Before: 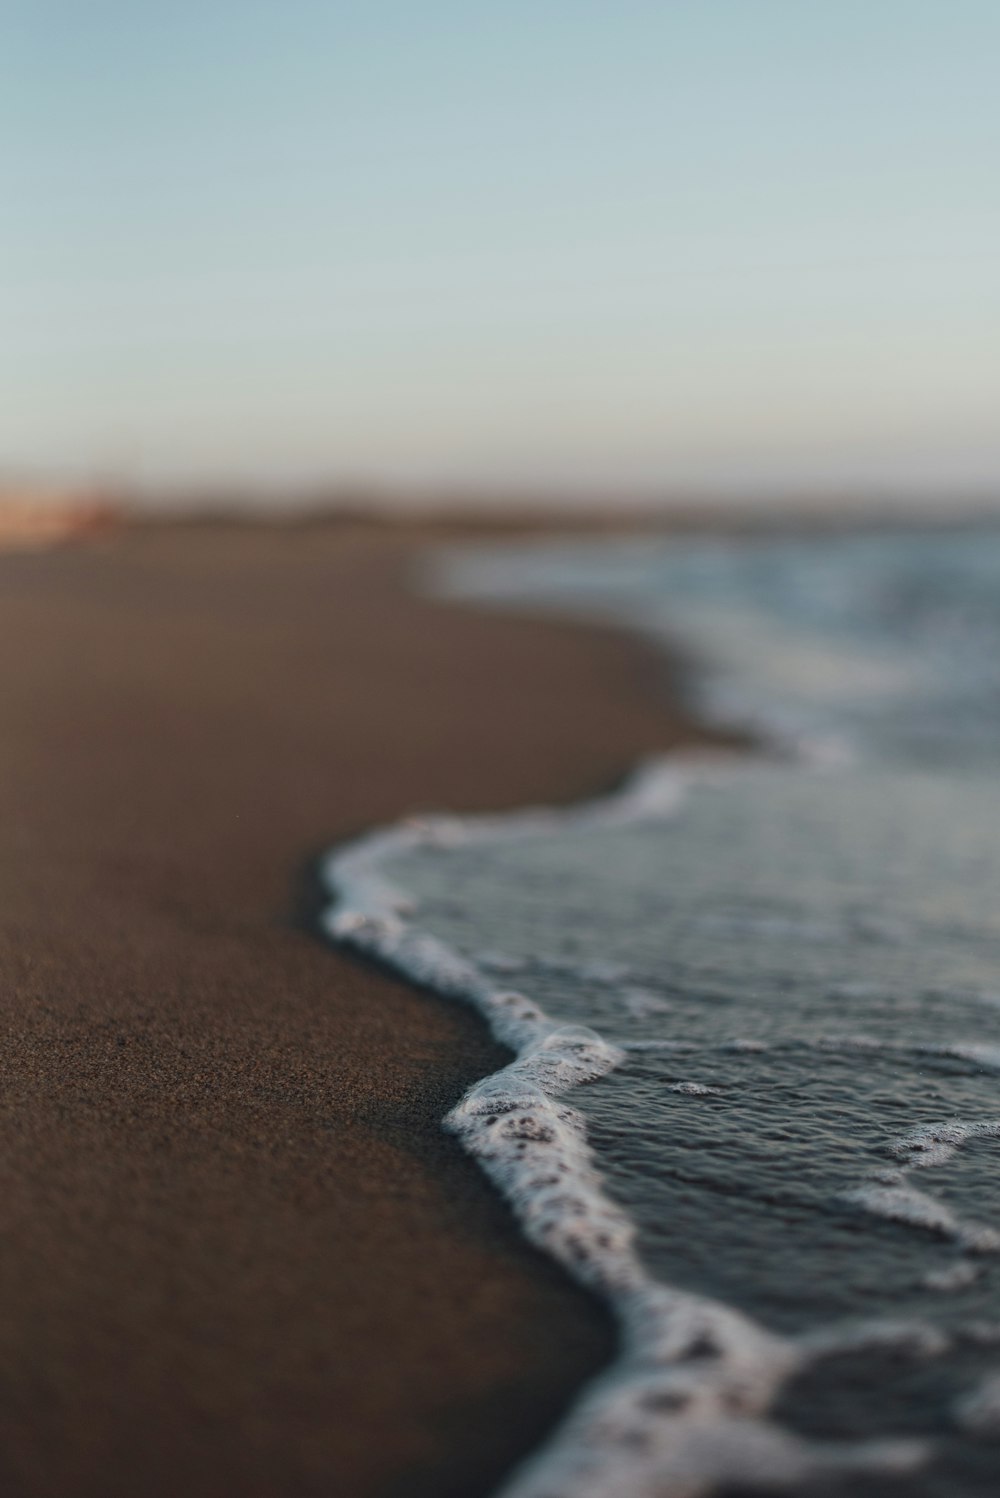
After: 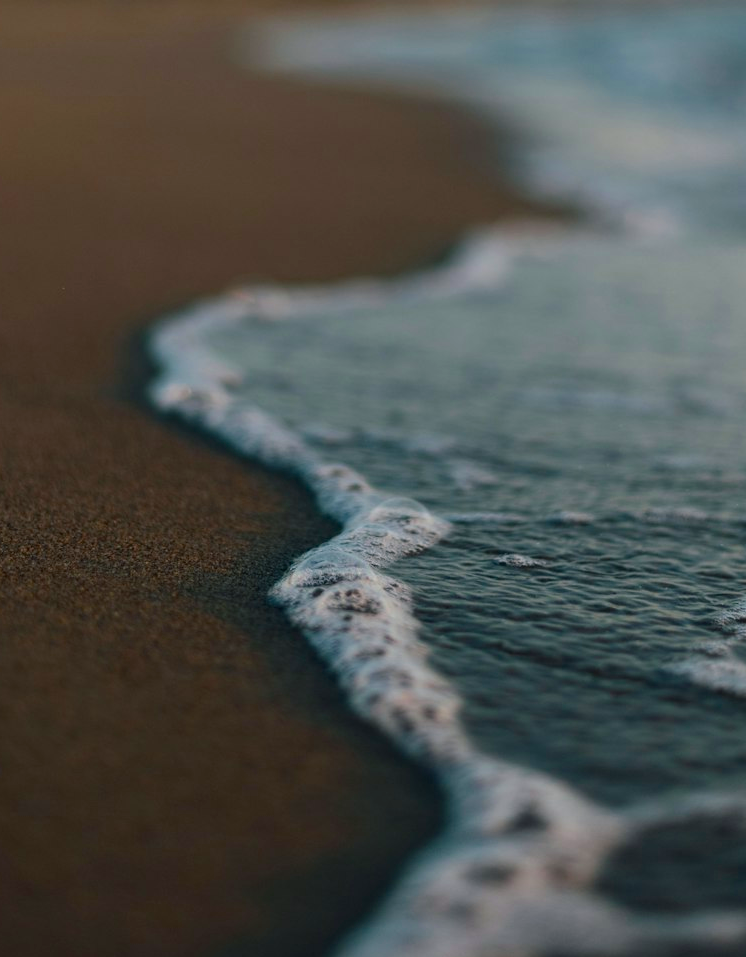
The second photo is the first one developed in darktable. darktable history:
color balance rgb: shadows lift › luminance -7.706%, shadows lift › chroma 2.103%, shadows lift › hue 167.72°, linear chroma grading › global chroma 5.837%, perceptual saturation grading › global saturation 25.12%, global vibrance 16.153%, saturation formula JzAzBz (2021)
crop and rotate: left 17.472%, top 35.269%, right 7.895%, bottom 0.829%
